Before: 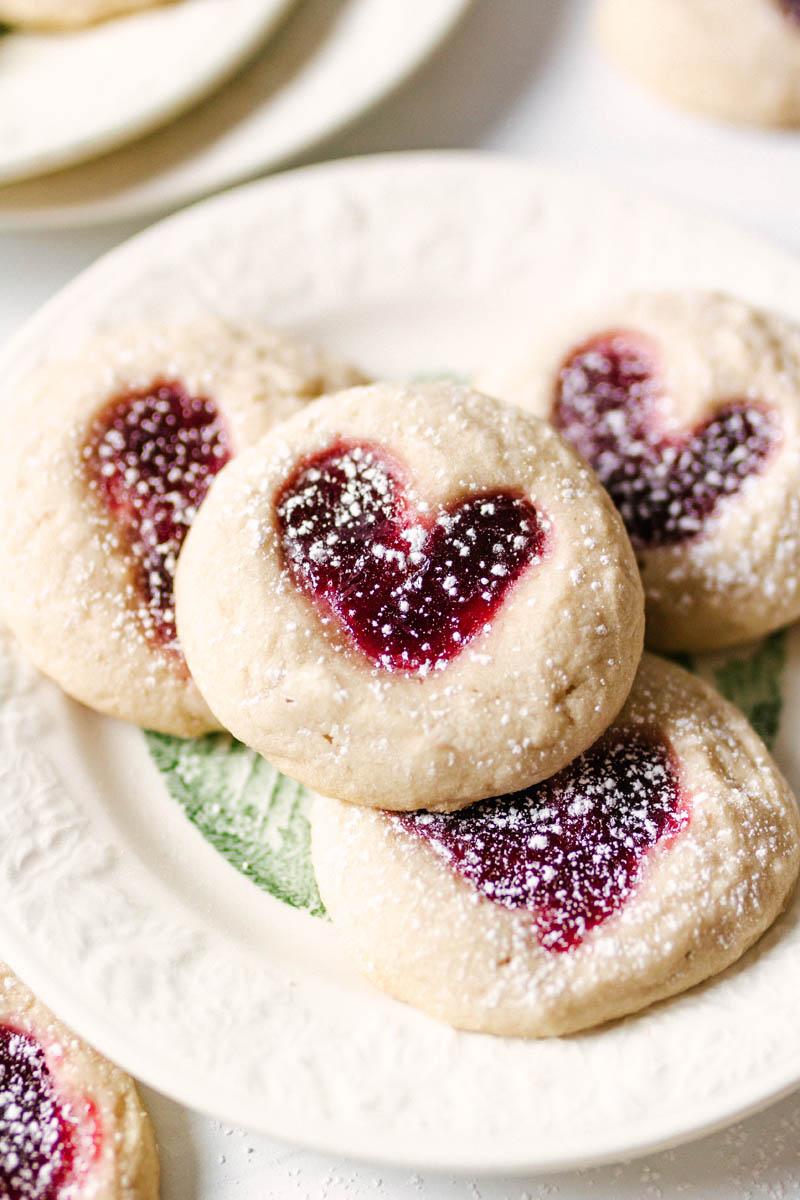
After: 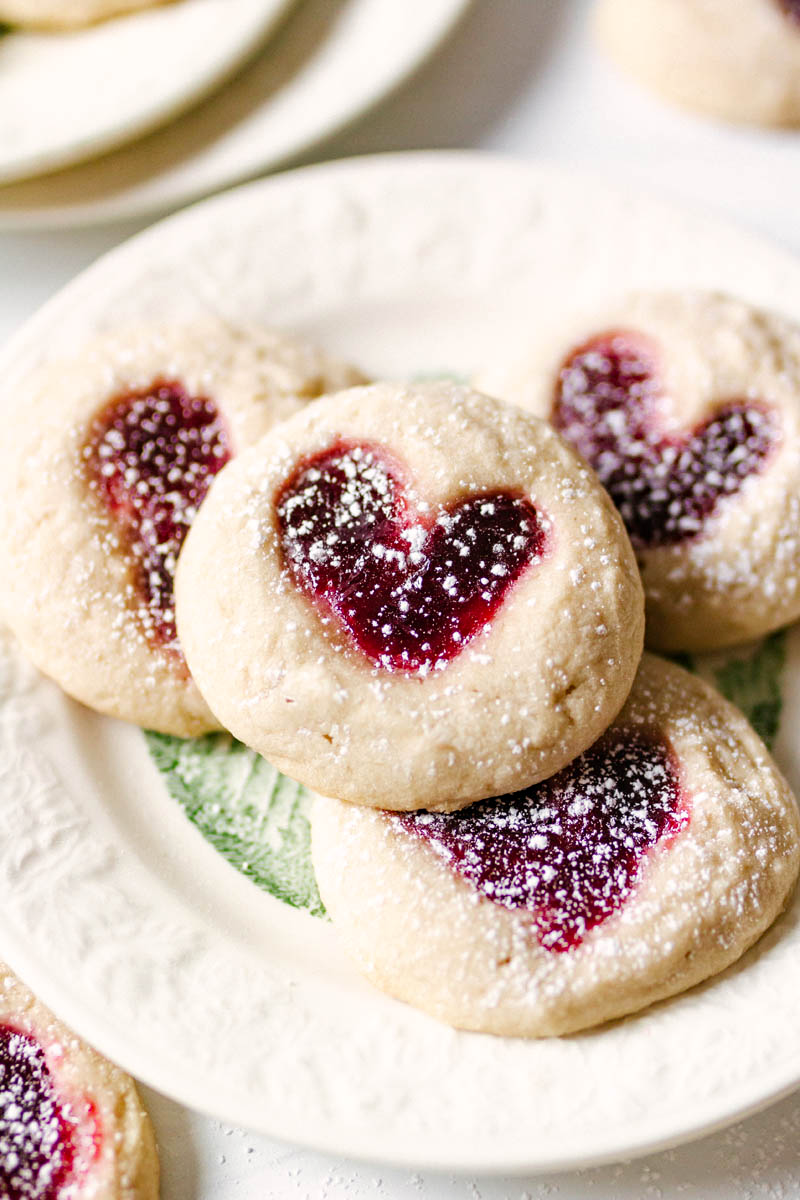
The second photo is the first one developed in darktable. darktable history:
exposure: exposure 0.014 EV, compensate highlight preservation false
haze removal: compatibility mode true, adaptive false
